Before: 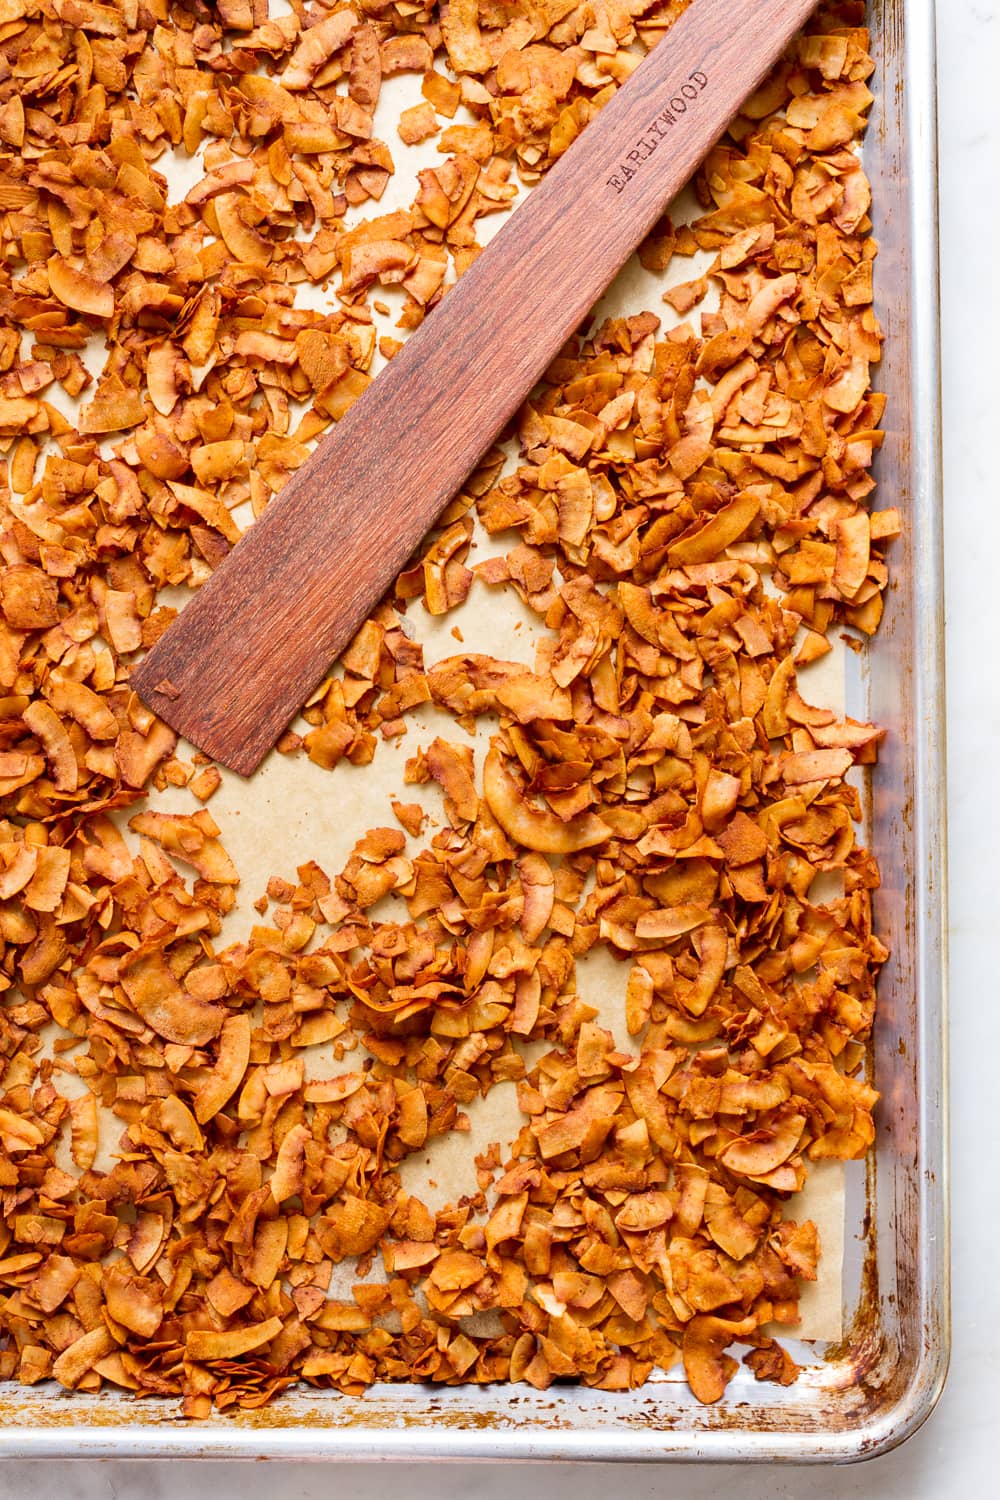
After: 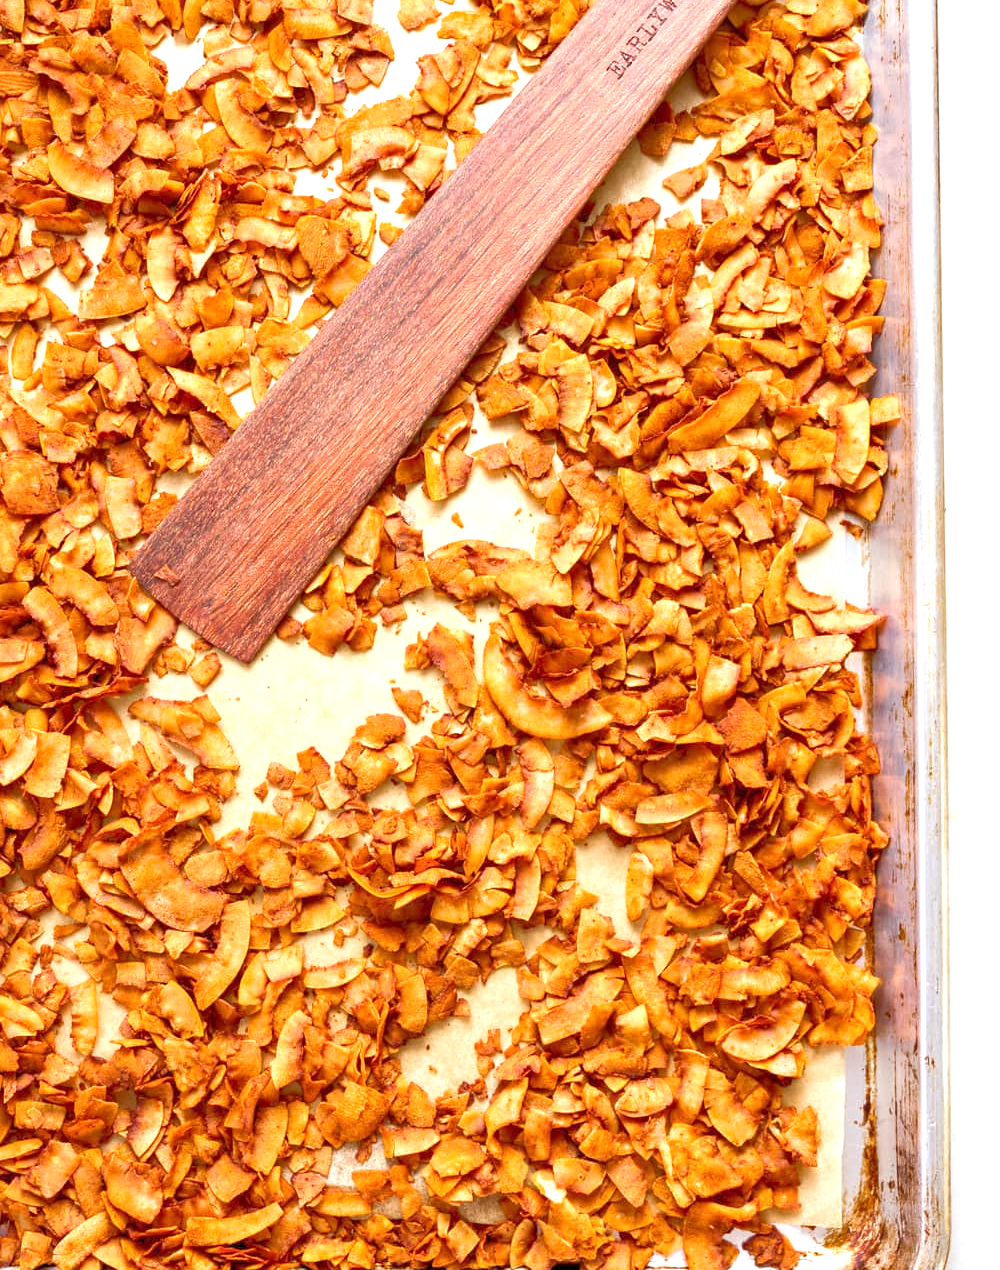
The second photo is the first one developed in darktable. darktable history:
local contrast: highlights 102%, shadows 98%, detail 119%, midtone range 0.2
crop: top 7.62%, bottom 7.707%
exposure: exposure 0.582 EV, compensate highlight preservation false
tone equalizer: -7 EV 0.152 EV, -6 EV 0.625 EV, -5 EV 1.18 EV, -4 EV 1.32 EV, -3 EV 1.18 EV, -2 EV 0.6 EV, -1 EV 0.167 EV
